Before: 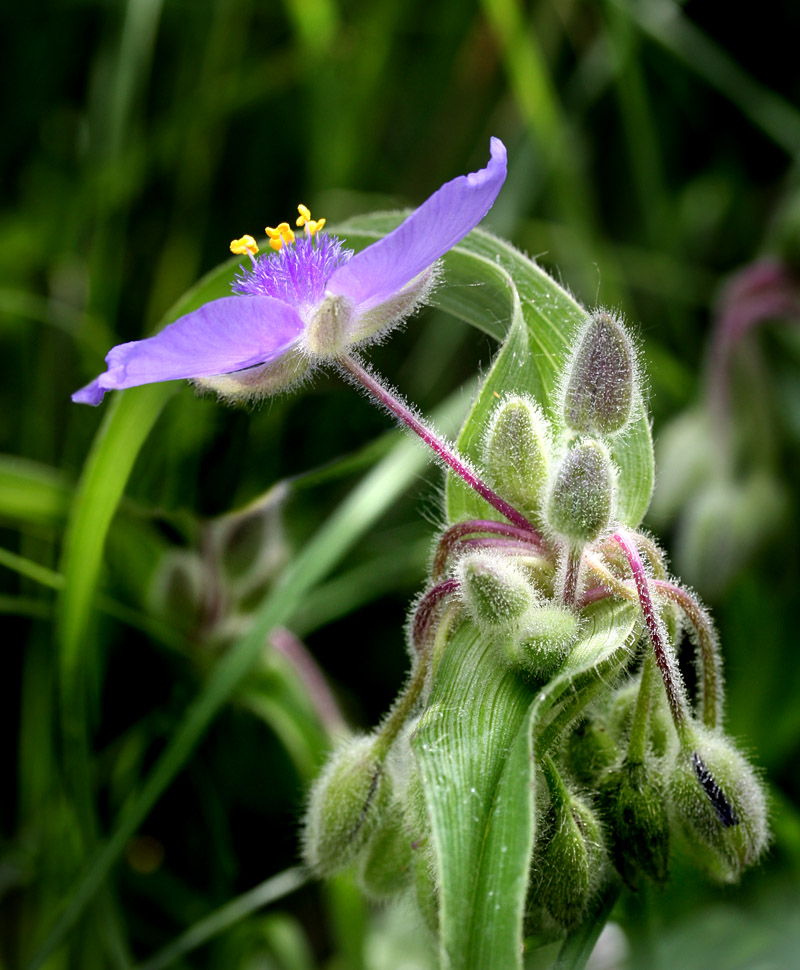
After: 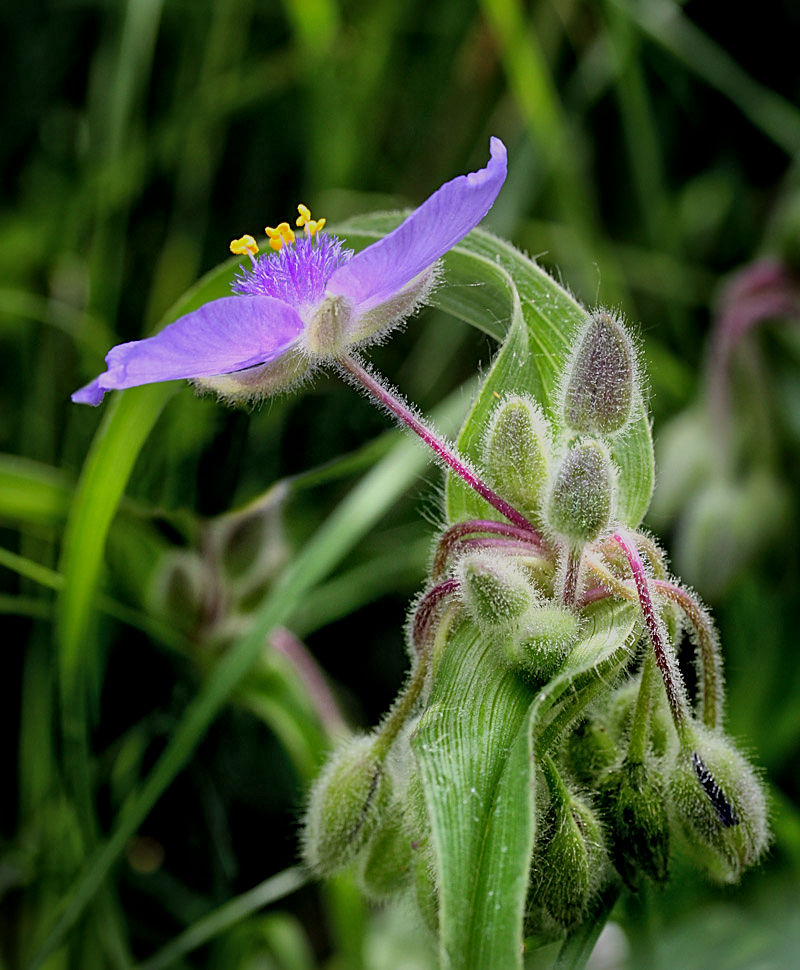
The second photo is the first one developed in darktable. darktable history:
sharpen: on, module defaults
exposure: compensate highlight preservation false
global tonemap: drago (1, 100), detail 1
